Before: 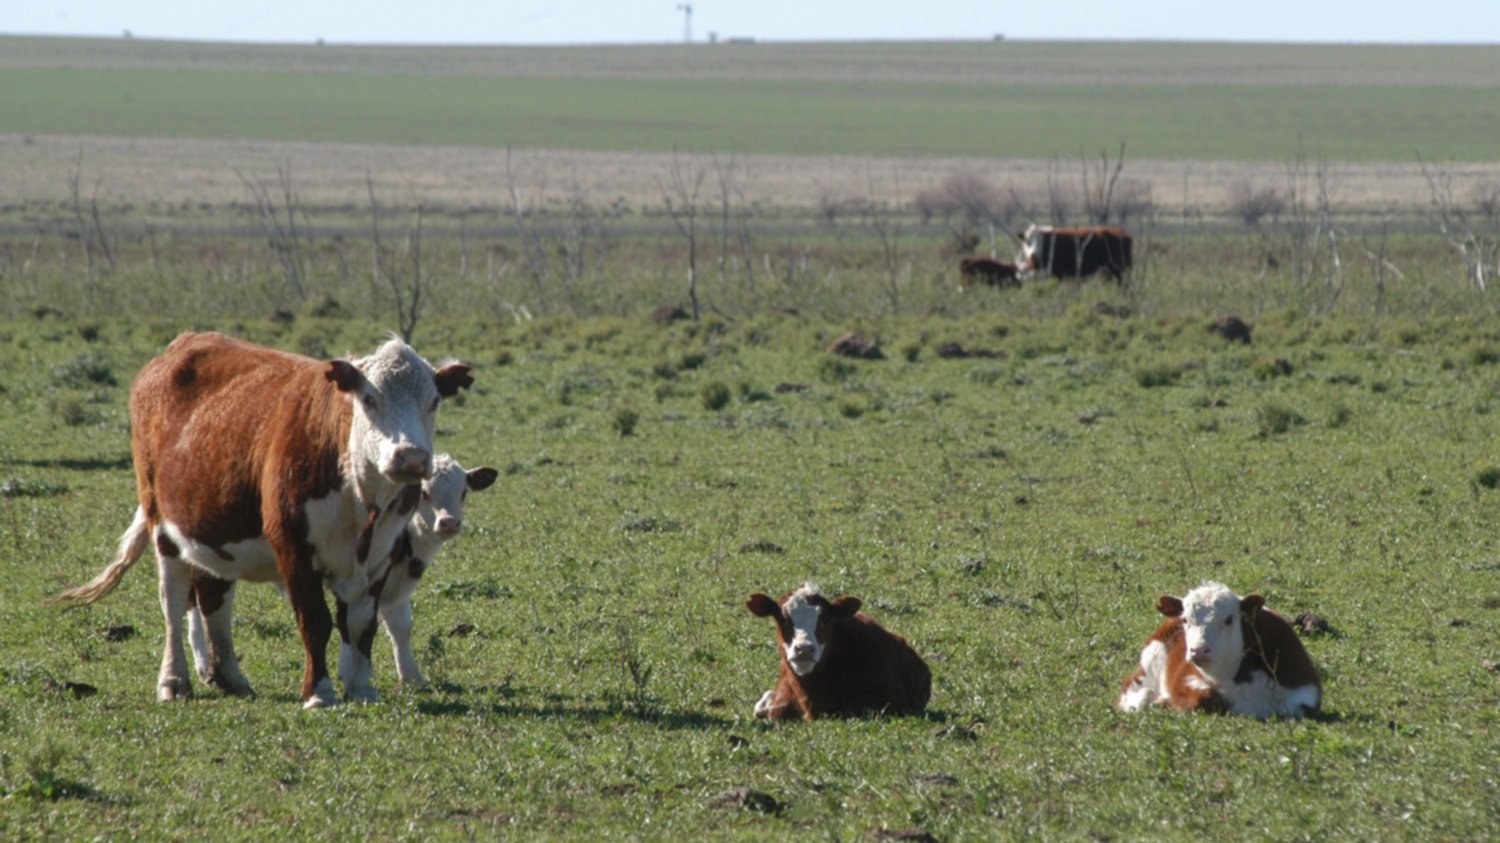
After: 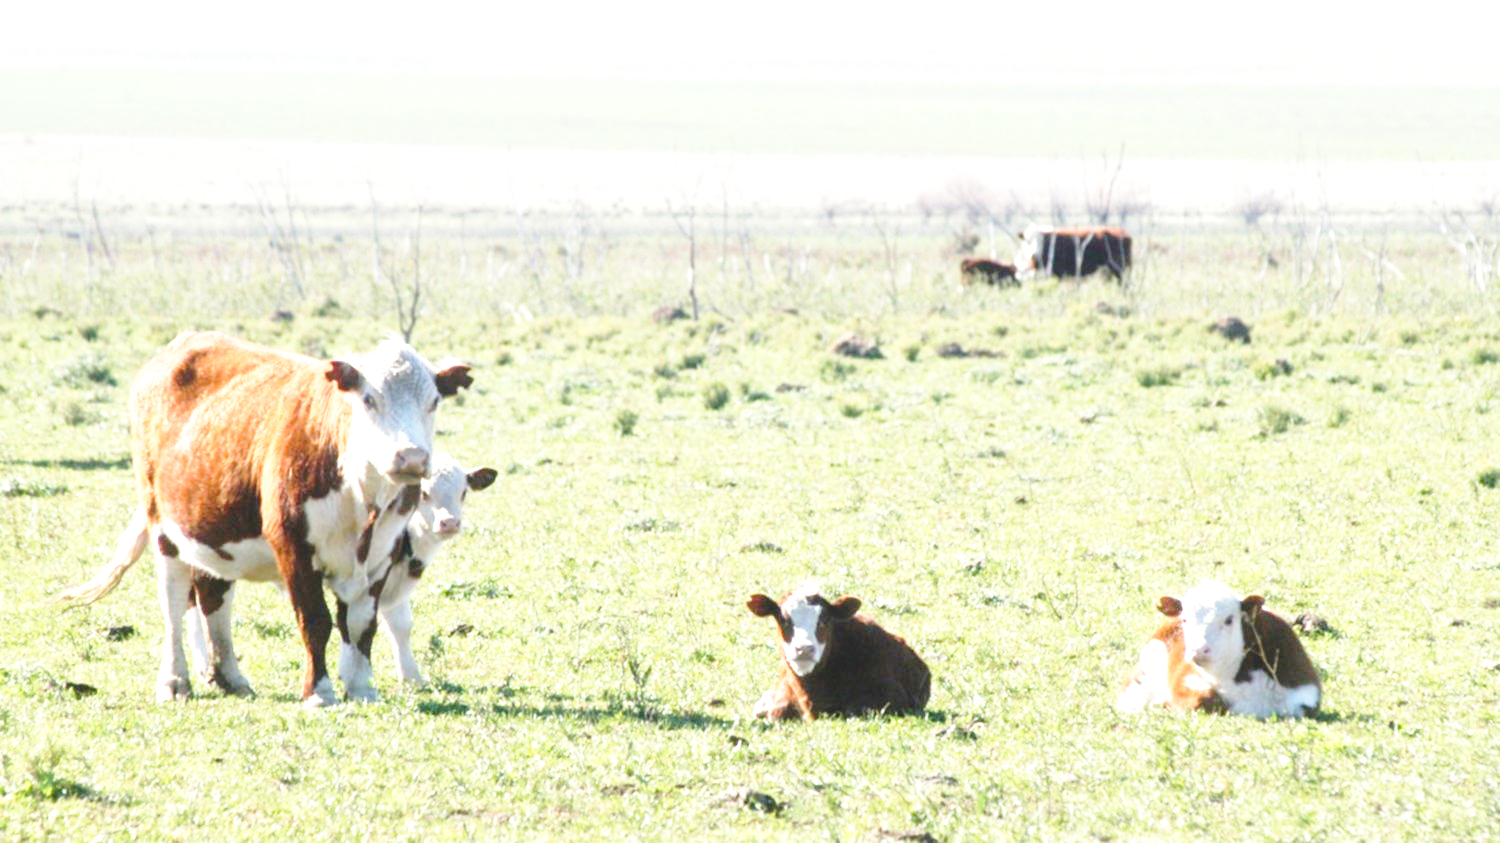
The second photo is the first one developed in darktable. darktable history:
exposure: black level correction 0, exposure 1.75 EV, compensate exposure bias true, compensate highlight preservation false
base curve: curves: ch0 [(0, 0) (0.032, 0.037) (0.105, 0.228) (0.435, 0.76) (0.856, 0.983) (1, 1)], preserve colors none
